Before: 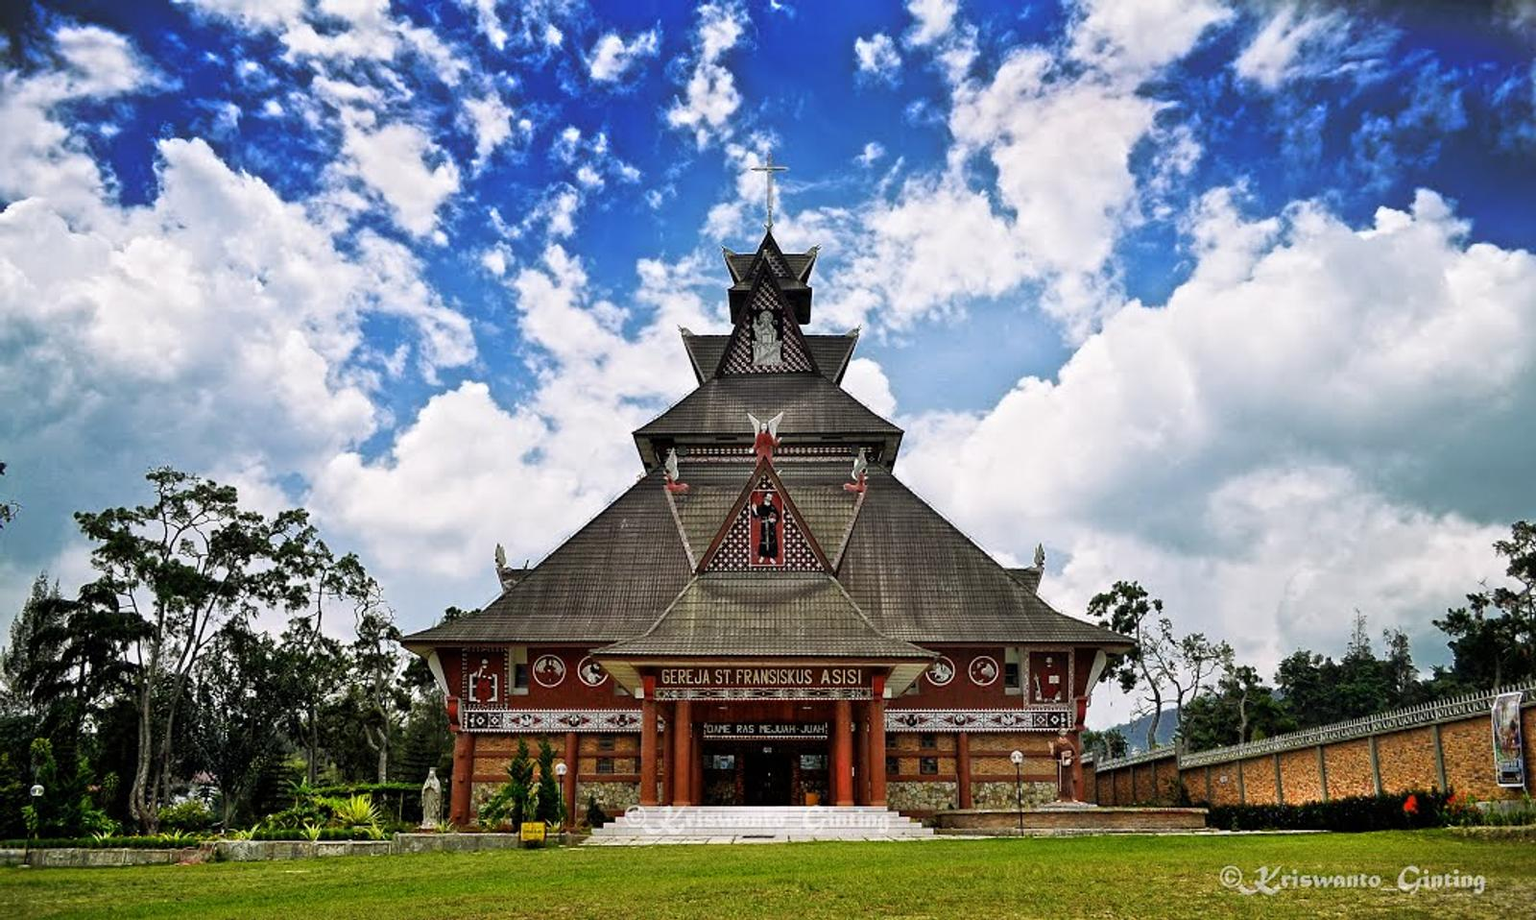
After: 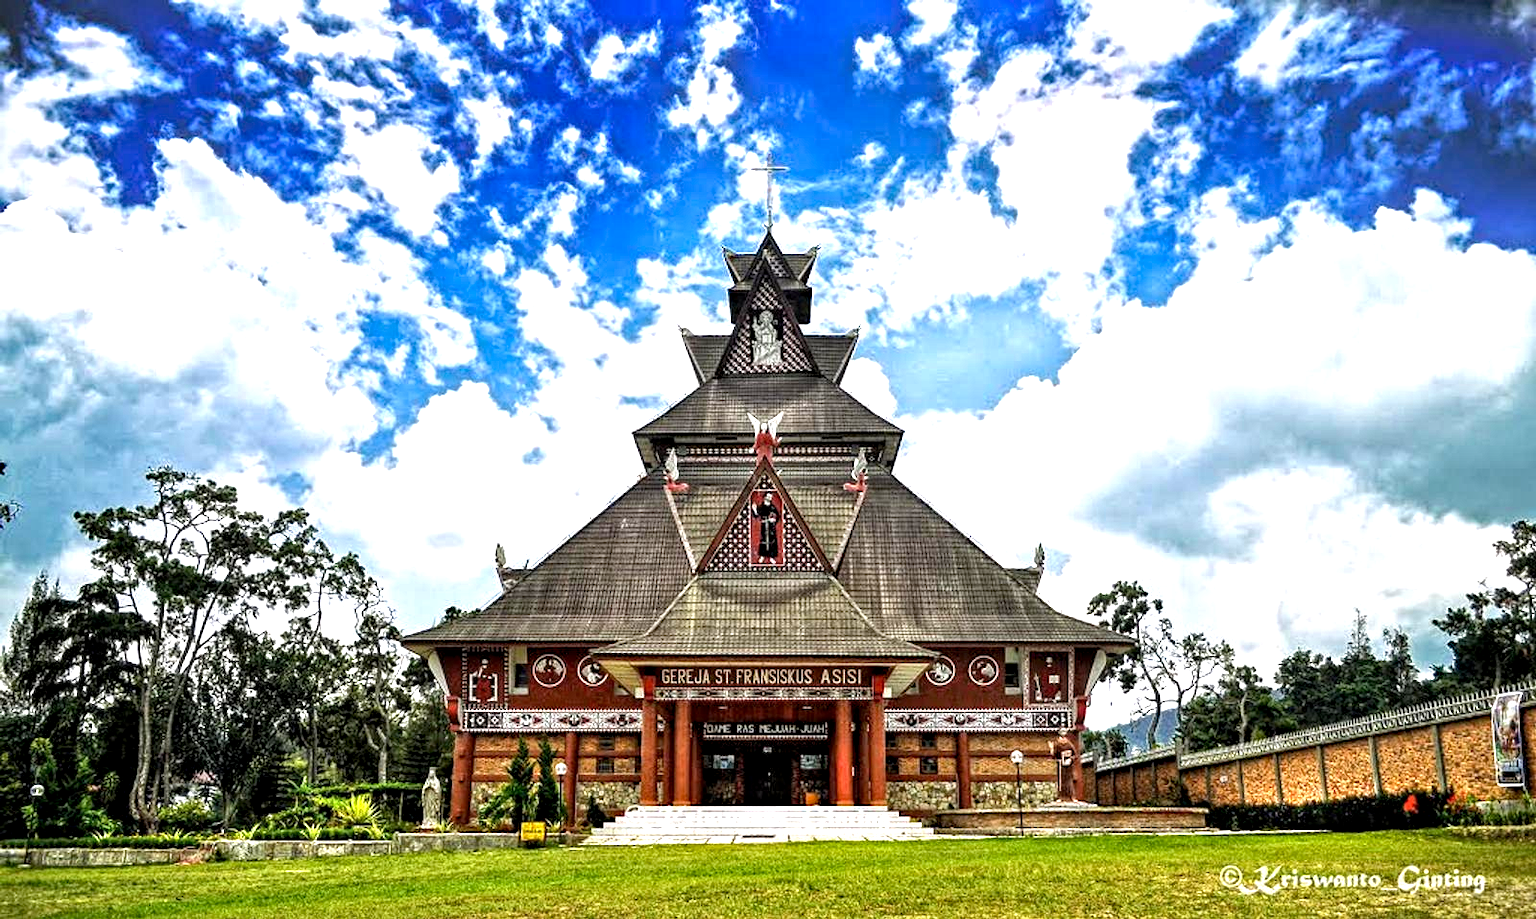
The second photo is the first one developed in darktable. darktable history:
exposure: black level correction 0.001, exposure 0.964 EV, compensate exposure bias true, compensate highlight preservation false
local contrast: detail 150%
haze removal: strength 0.303, distance 0.244, compatibility mode true, adaptive false
